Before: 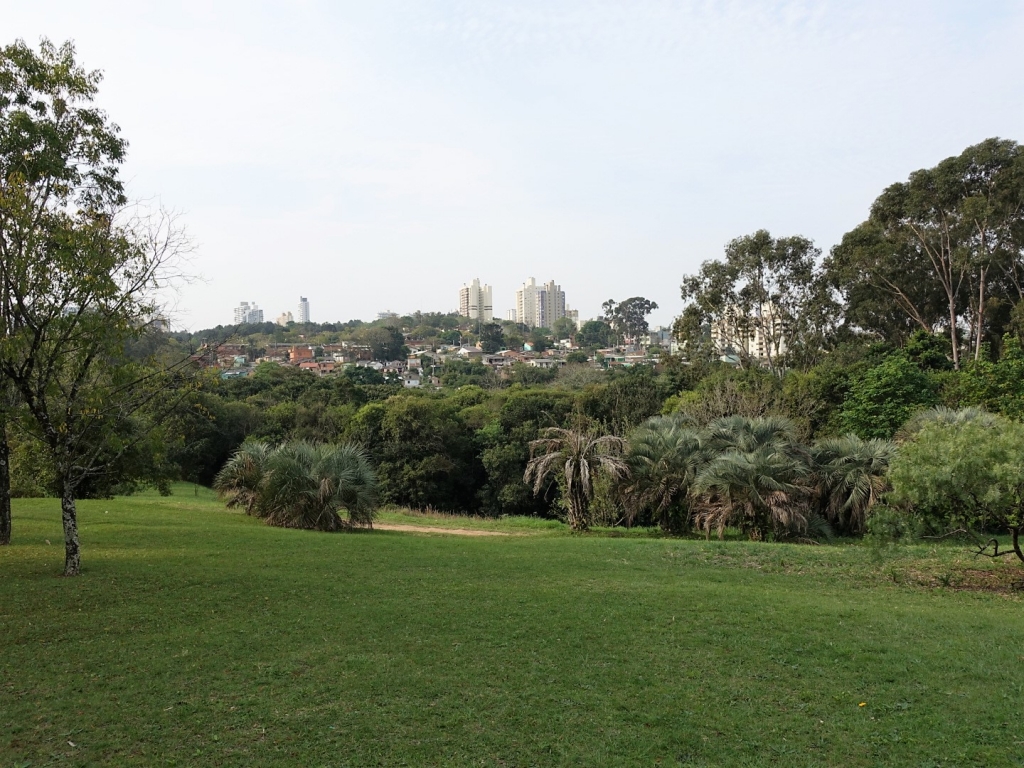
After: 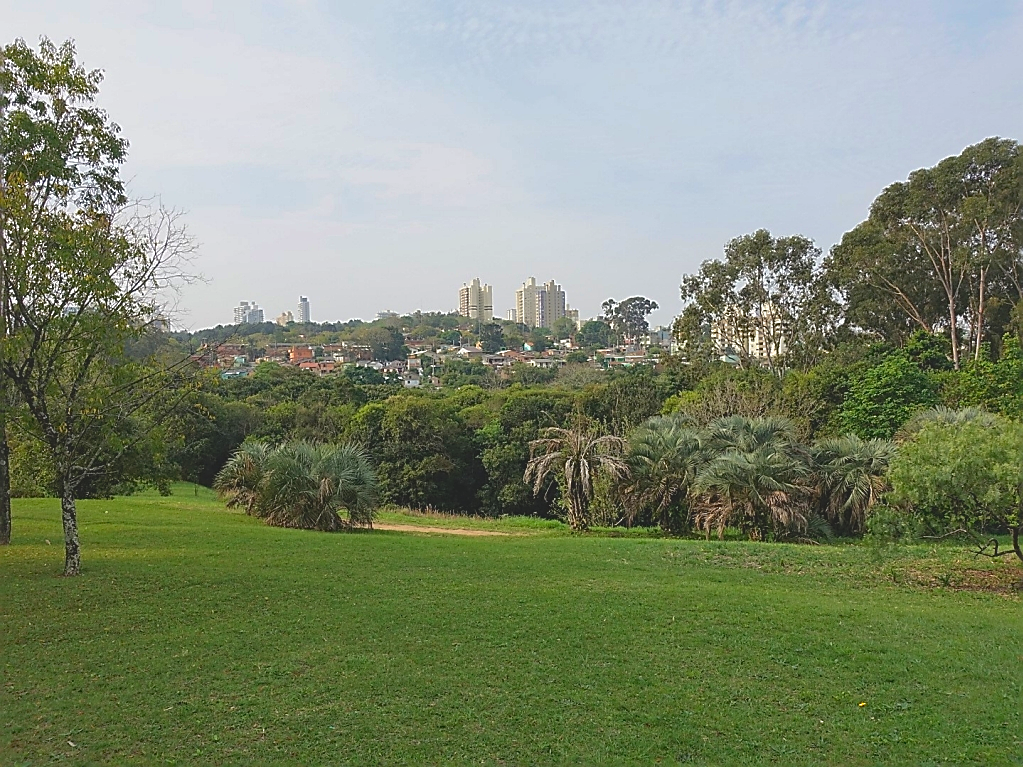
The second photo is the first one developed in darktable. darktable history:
contrast brightness saturation: contrast -0.19, saturation 0.19
sharpen: radius 1.4, amount 1.25, threshold 0.7
shadows and highlights: highlights -60
exposure: exposure 0.29 EV, compensate highlight preservation false
